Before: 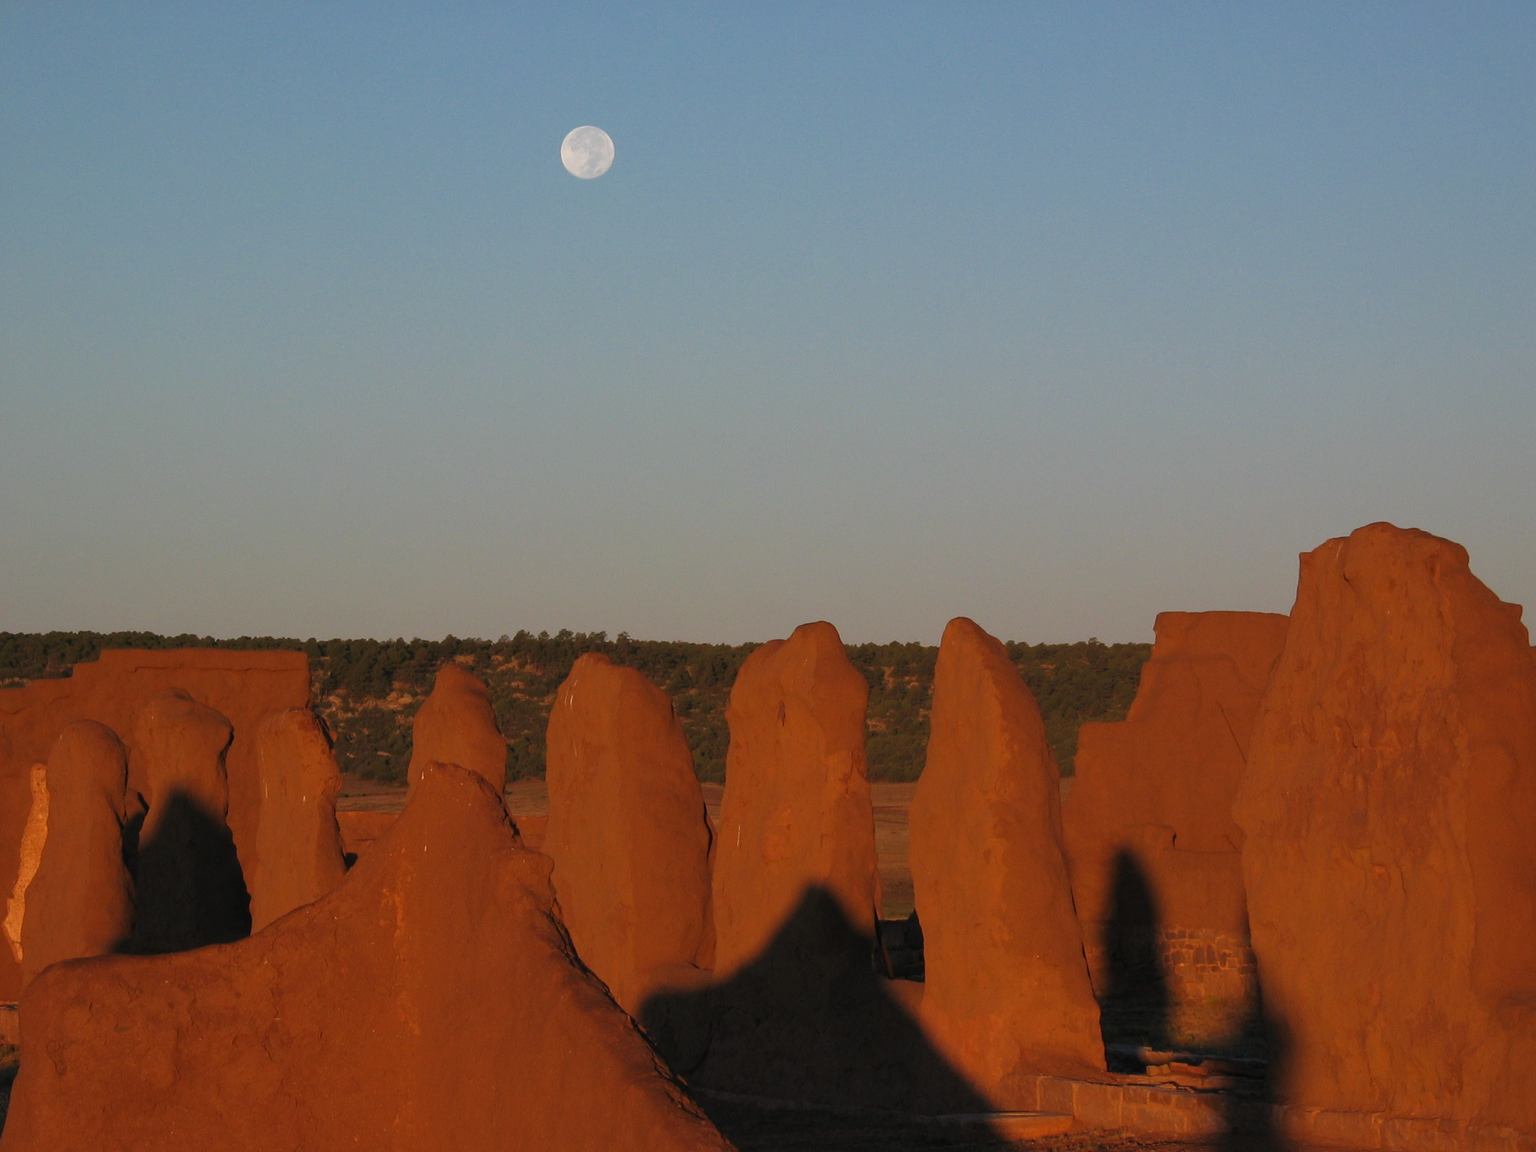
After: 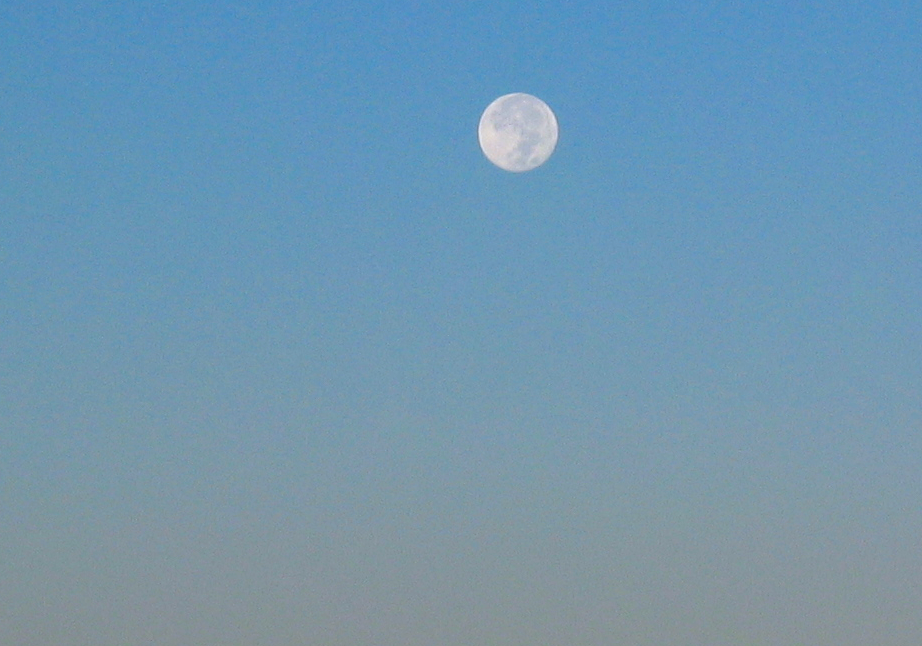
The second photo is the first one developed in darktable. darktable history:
crop: left 15.452%, top 5.459%, right 43.956%, bottom 56.62%
contrast brightness saturation: saturation 0.5
white balance: red 0.967, blue 1.049
local contrast: on, module defaults
